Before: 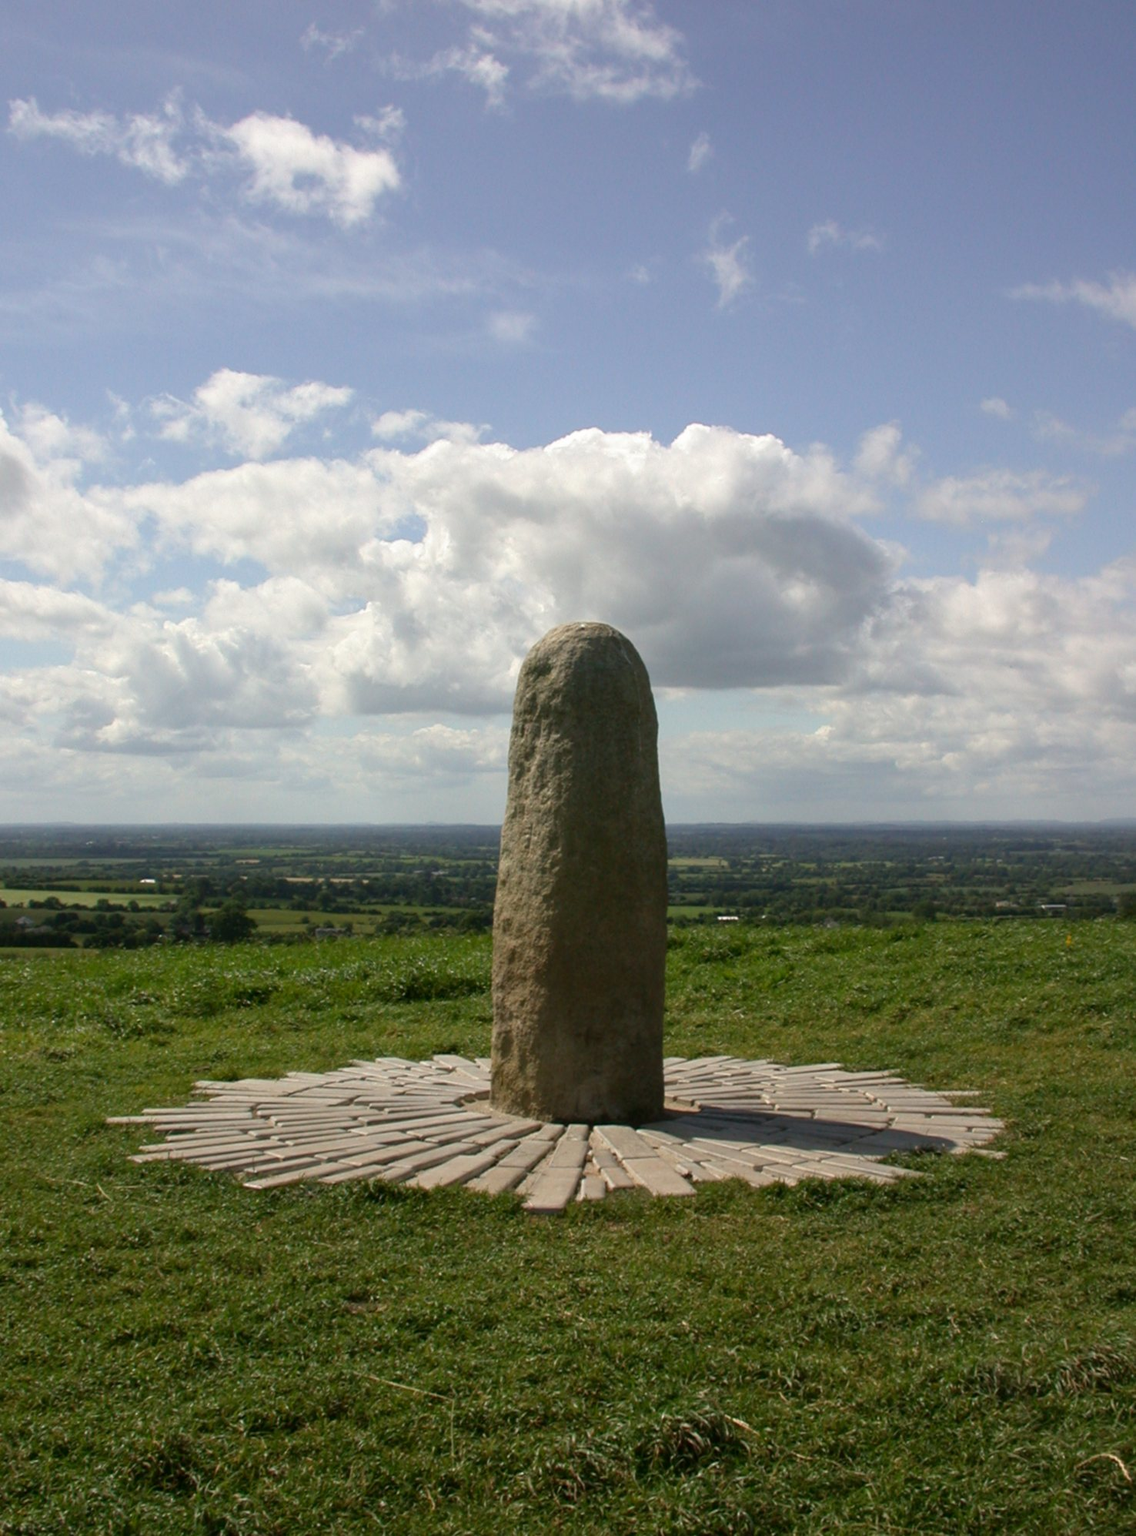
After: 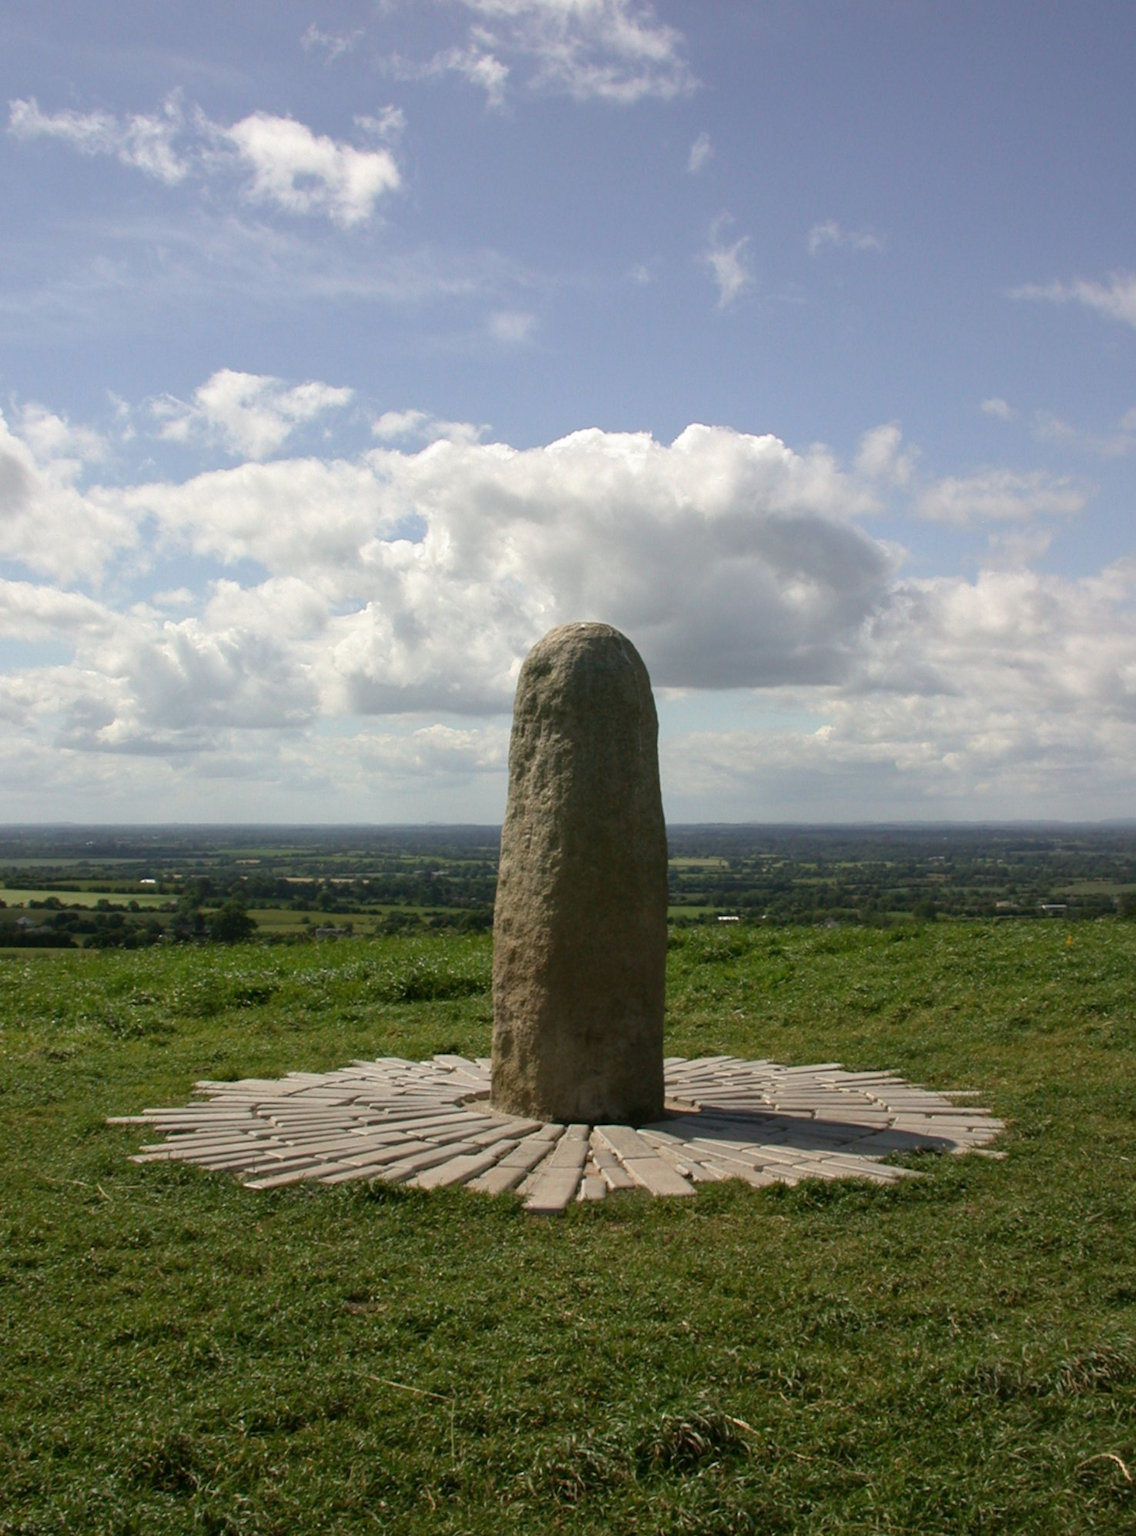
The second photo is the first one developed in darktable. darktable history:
contrast brightness saturation: saturation -0.05
tone equalizer: on, module defaults
